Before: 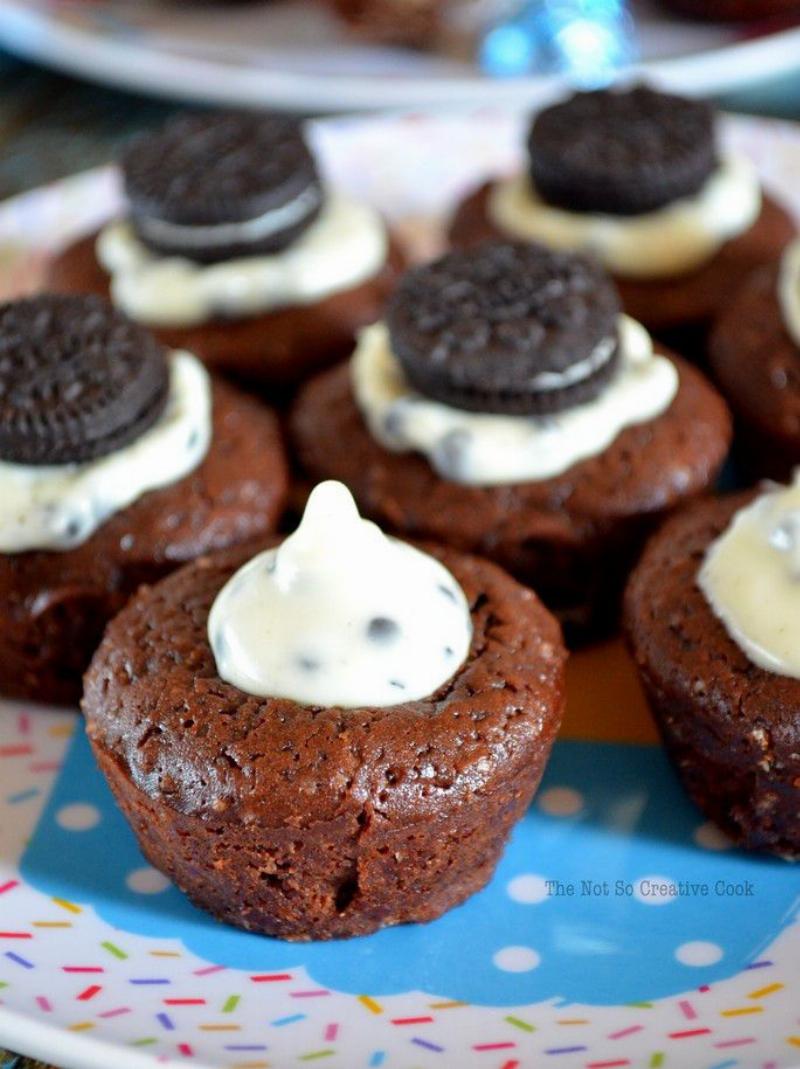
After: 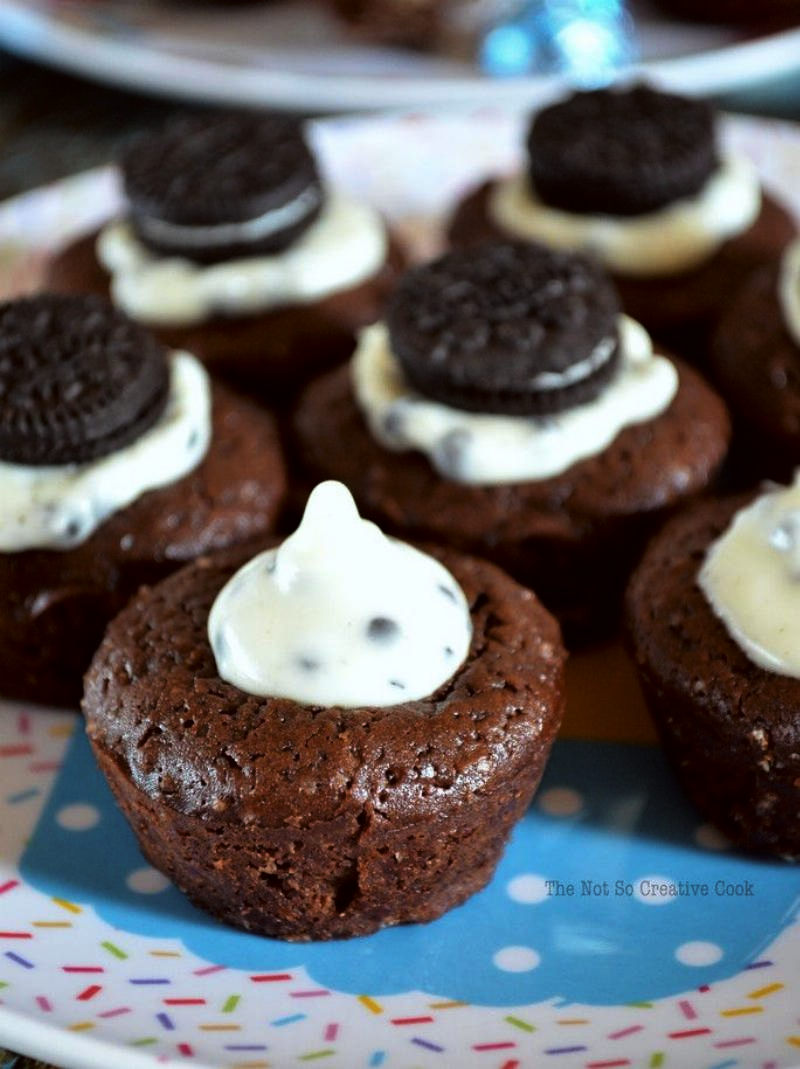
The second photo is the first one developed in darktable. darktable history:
tone curve: curves: ch0 [(0, 0) (0.153, 0.06) (1, 1)], color space Lab, linked channels, preserve colors none
color correction: highlights a* -2.73, highlights b* -2.09, shadows a* 2.41, shadows b* 2.73
